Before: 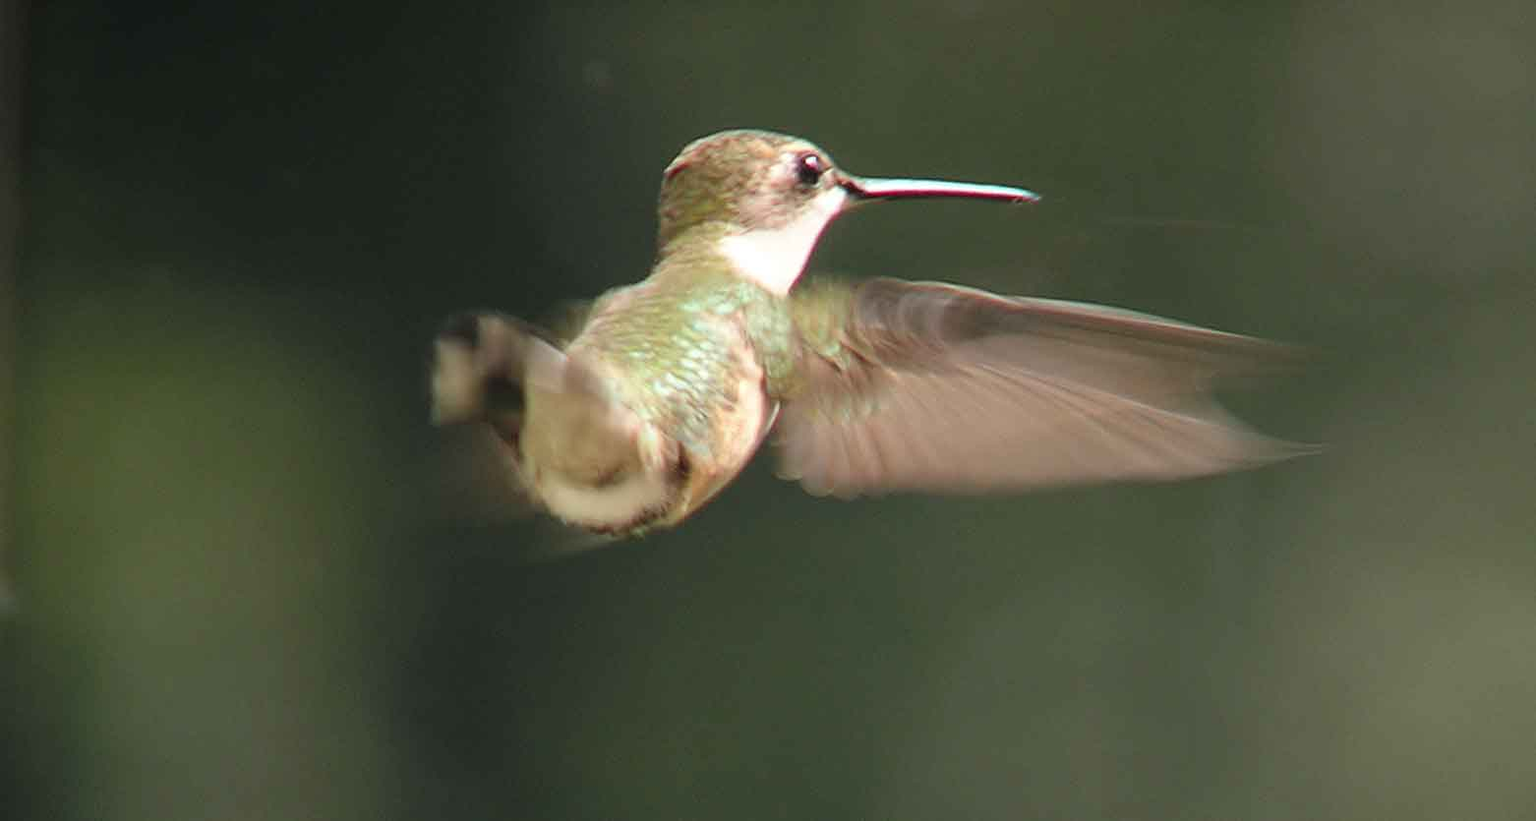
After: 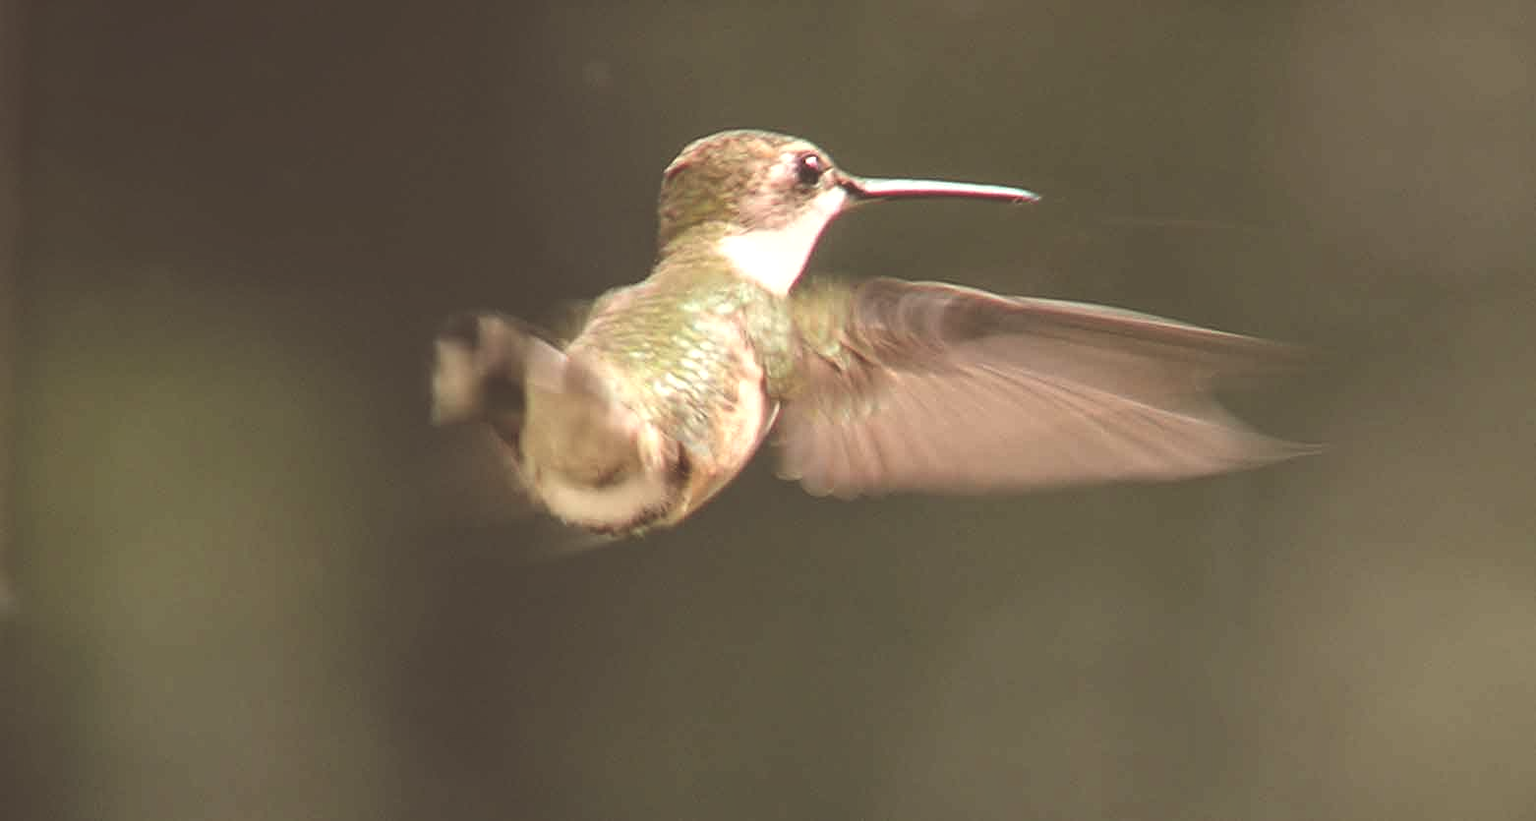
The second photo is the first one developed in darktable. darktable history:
color correction: highlights a* 6.27, highlights b* 8.19, shadows a* 5.94, shadows b* 7.23, saturation 0.9
local contrast: detail 130%
exposure: black level correction -0.041, exposure 0.064 EV, compensate highlight preservation false
